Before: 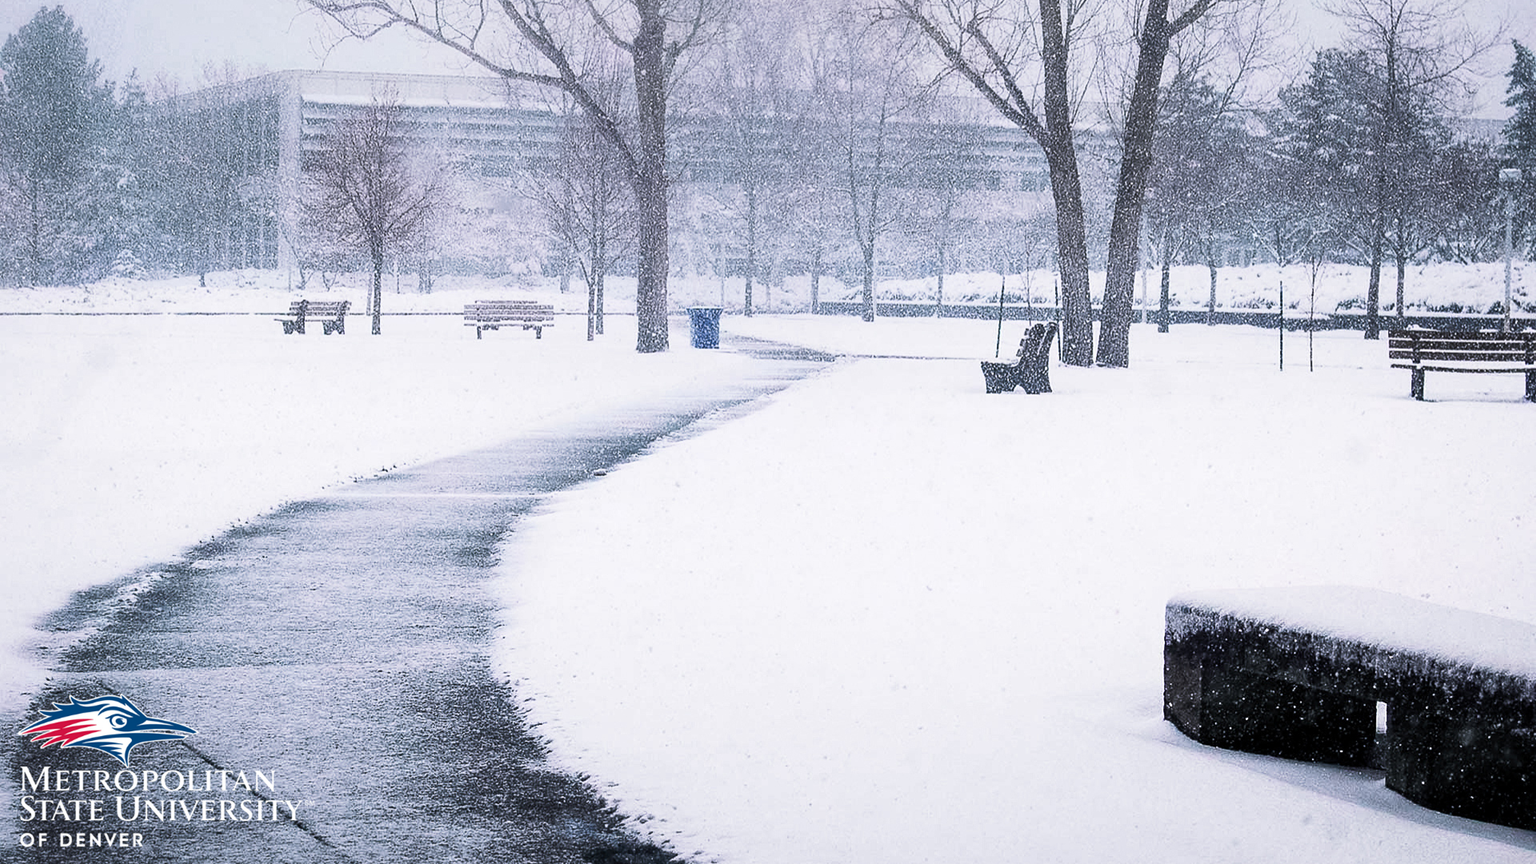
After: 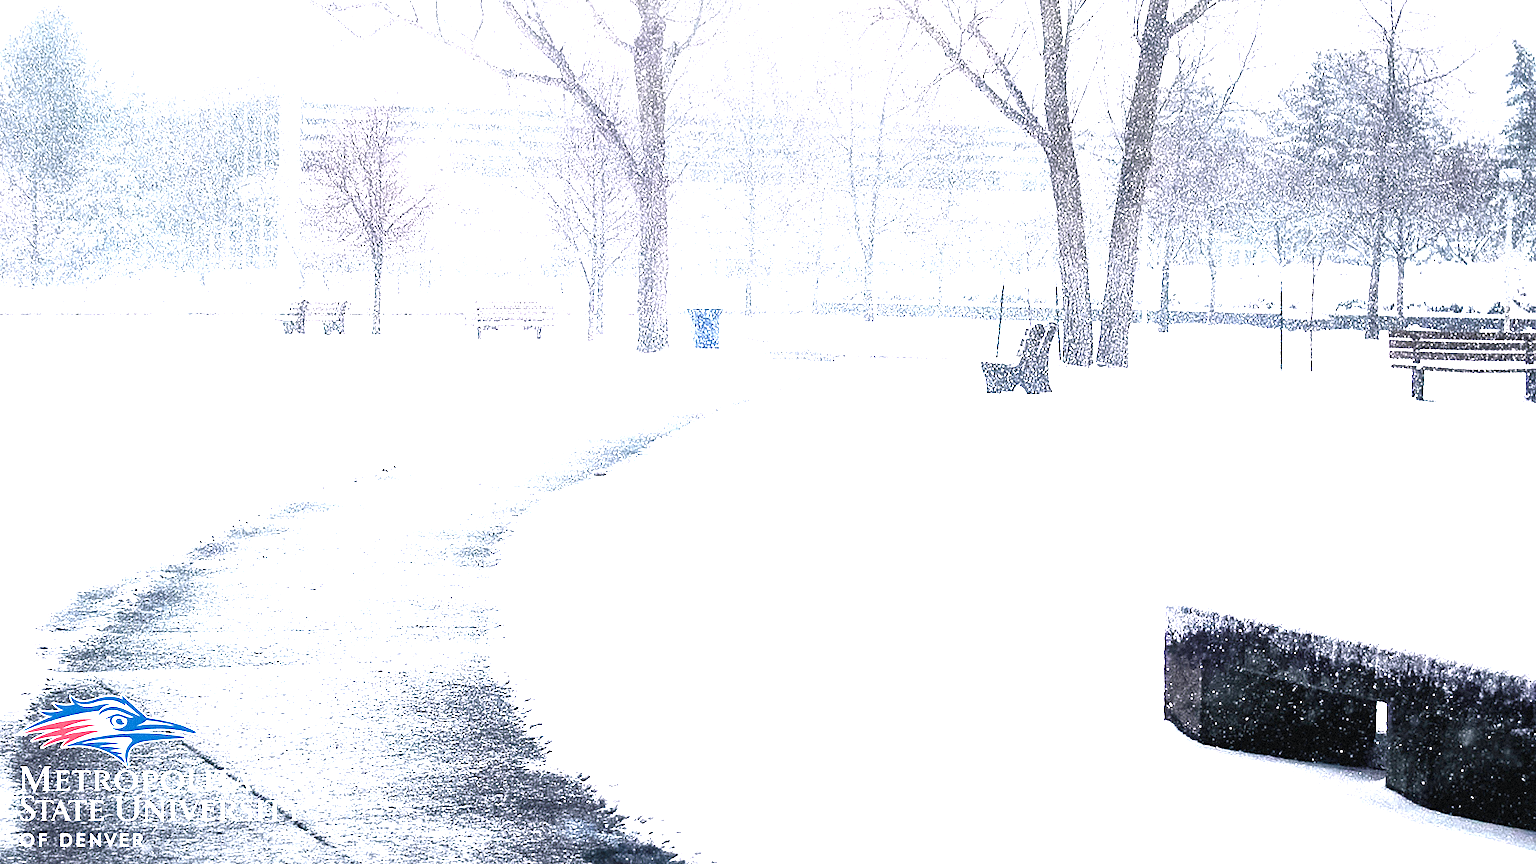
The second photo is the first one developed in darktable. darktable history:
exposure: black level correction 0.001, exposure 1.822 EV, compensate exposure bias true, compensate highlight preservation false
grain: mid-tones bias 0%
color balance rgb: shadows lift › chroma 2%, shadows lift › hue 250°, power › hue 326.4°, highlights gain › chroma 2%, highlights gain › hue 64.8°, global offset › luminance 0.5%, global offset › hue 58.8°, perceptual saturation grading › highlights -25%, perceptual saturation grading › shadows 30%, global vibrance 15%
